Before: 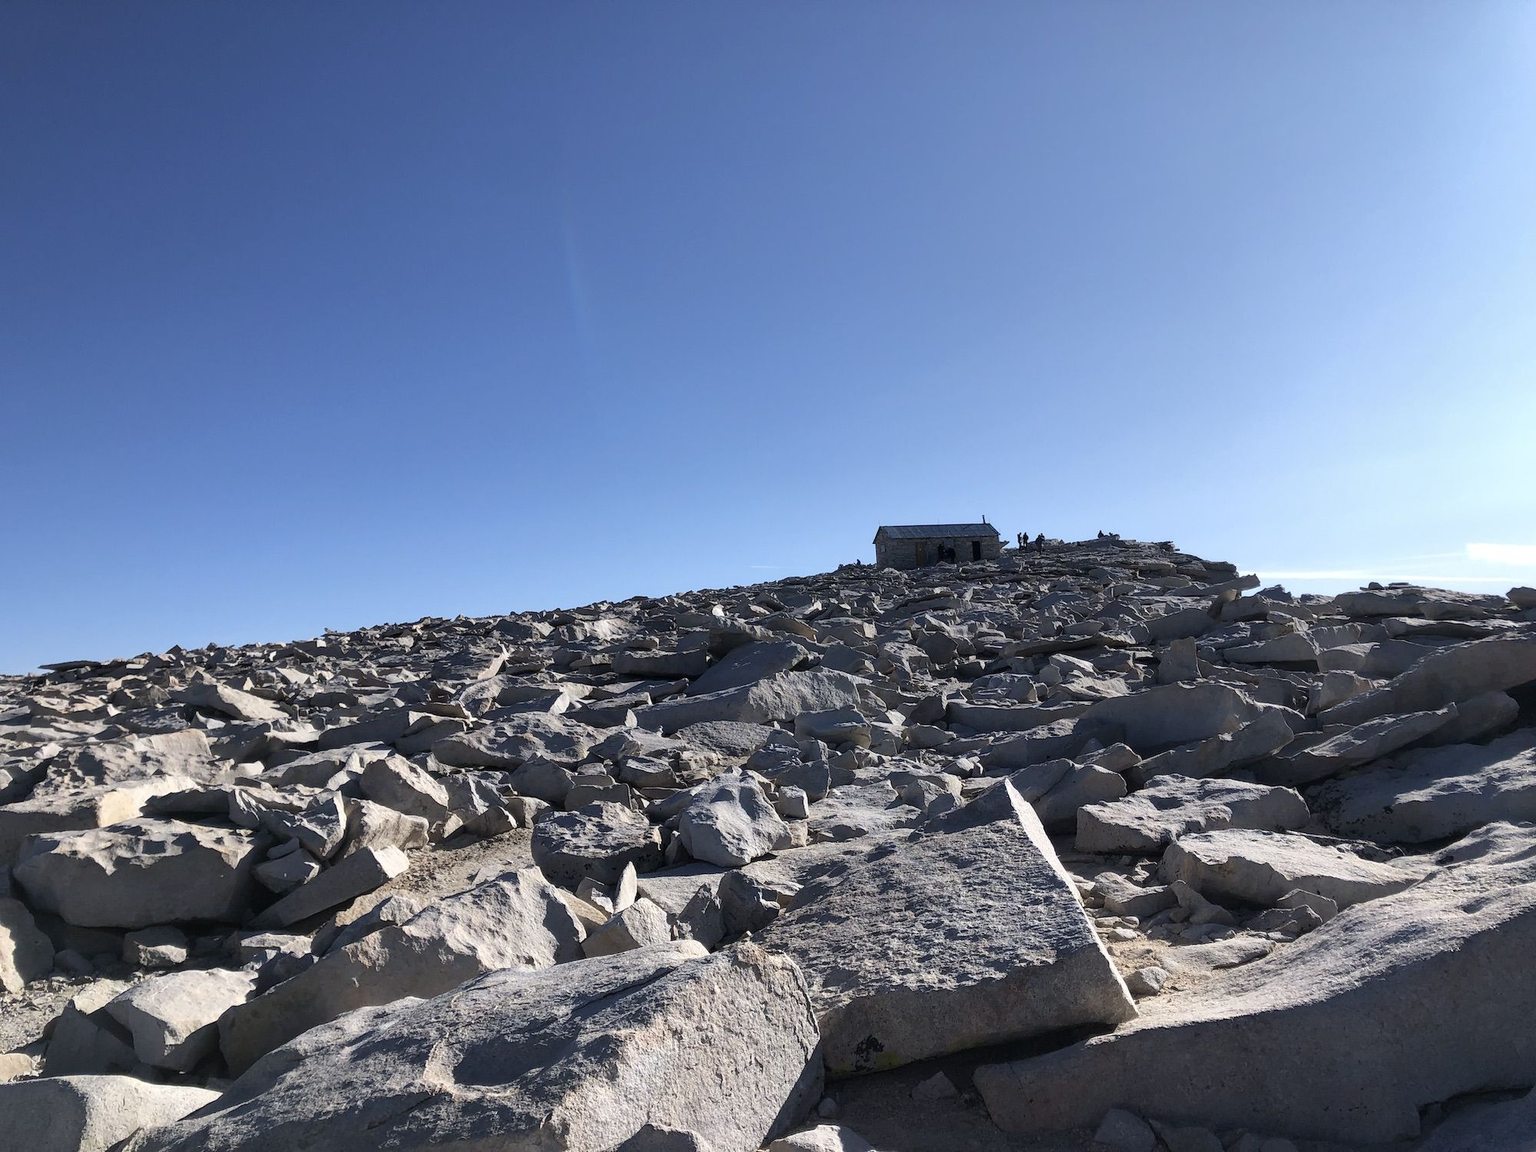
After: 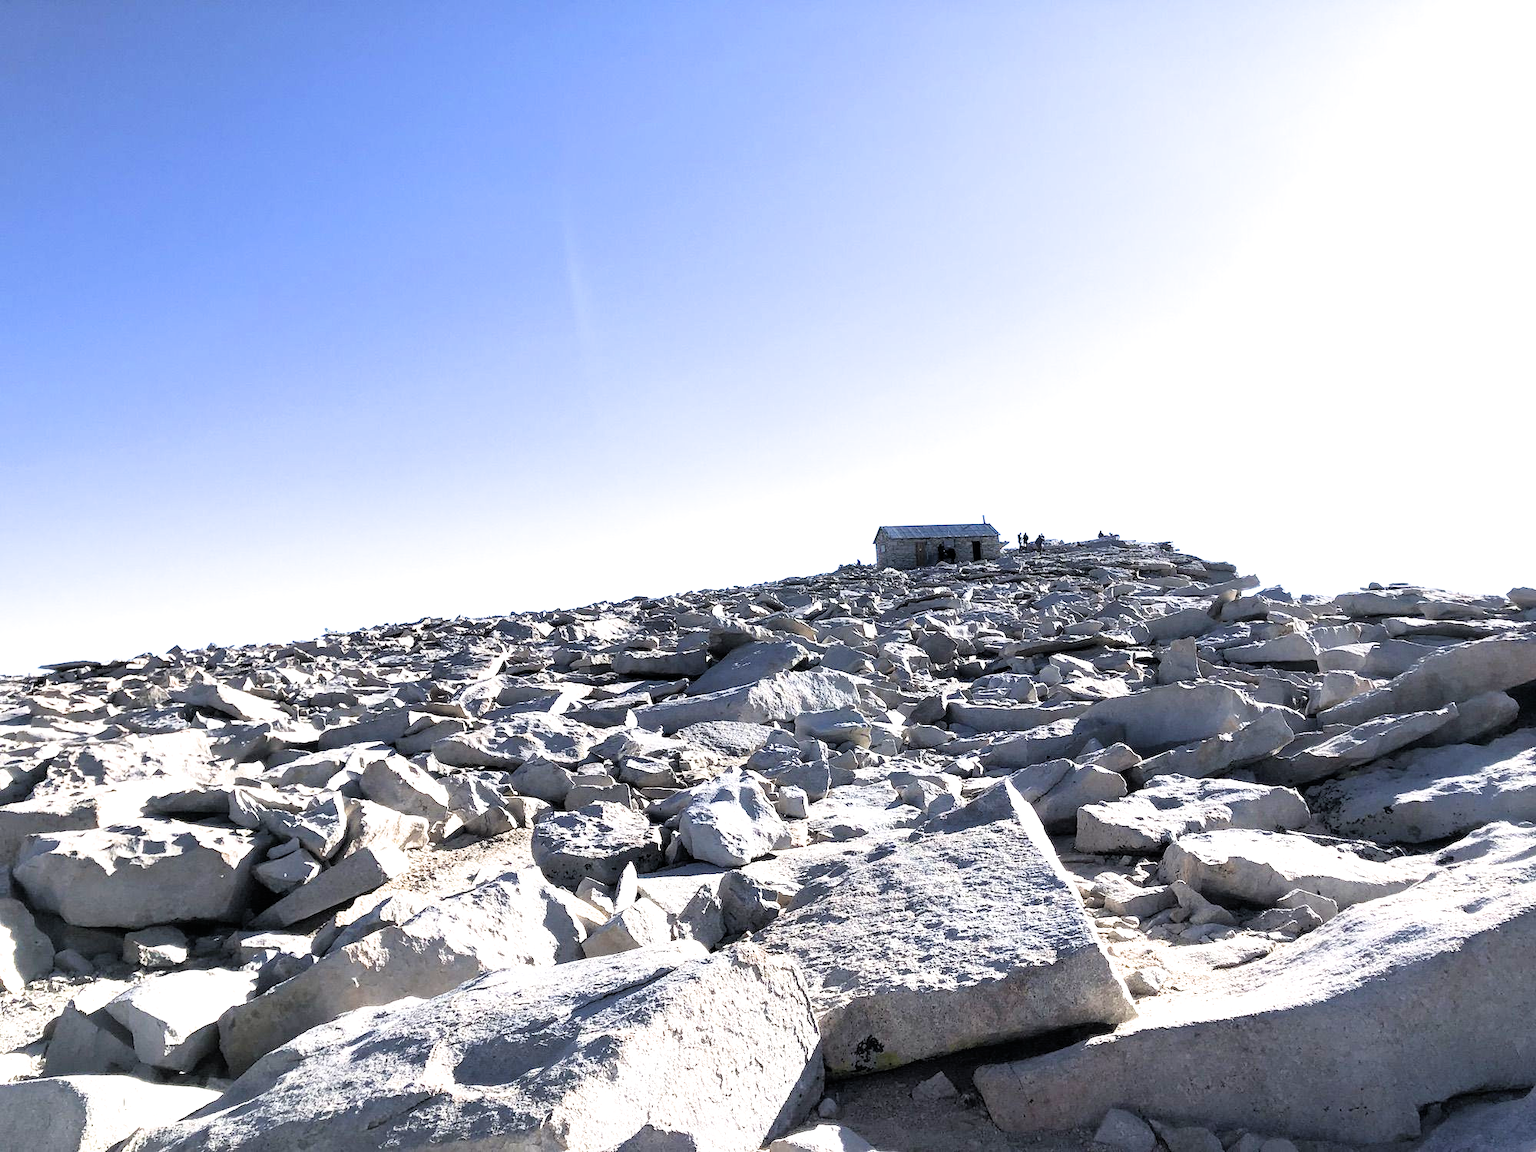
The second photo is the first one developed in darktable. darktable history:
filmic rgb: black relative exposure -4.93 EV, white relative exposure 2.84 EV, hardness 3.72
exposure: black level correction 0, exposure 1.675 EV, compensate exposure bias true, compensate highlight preservation false
